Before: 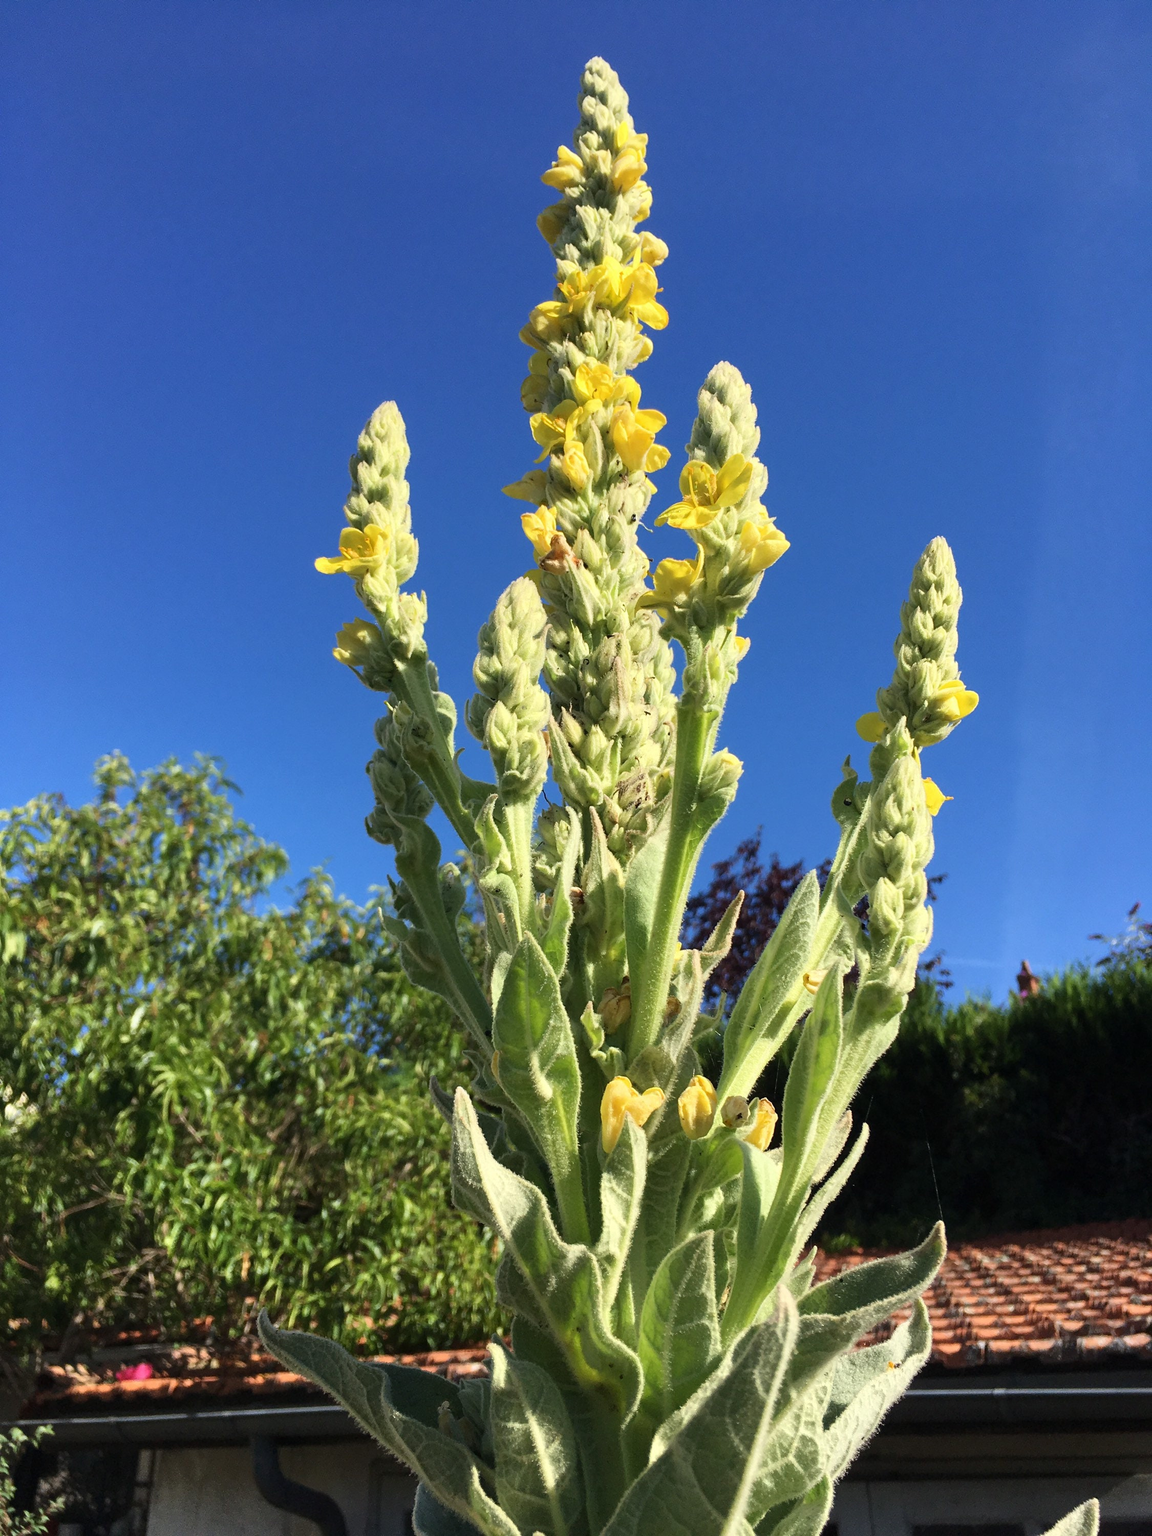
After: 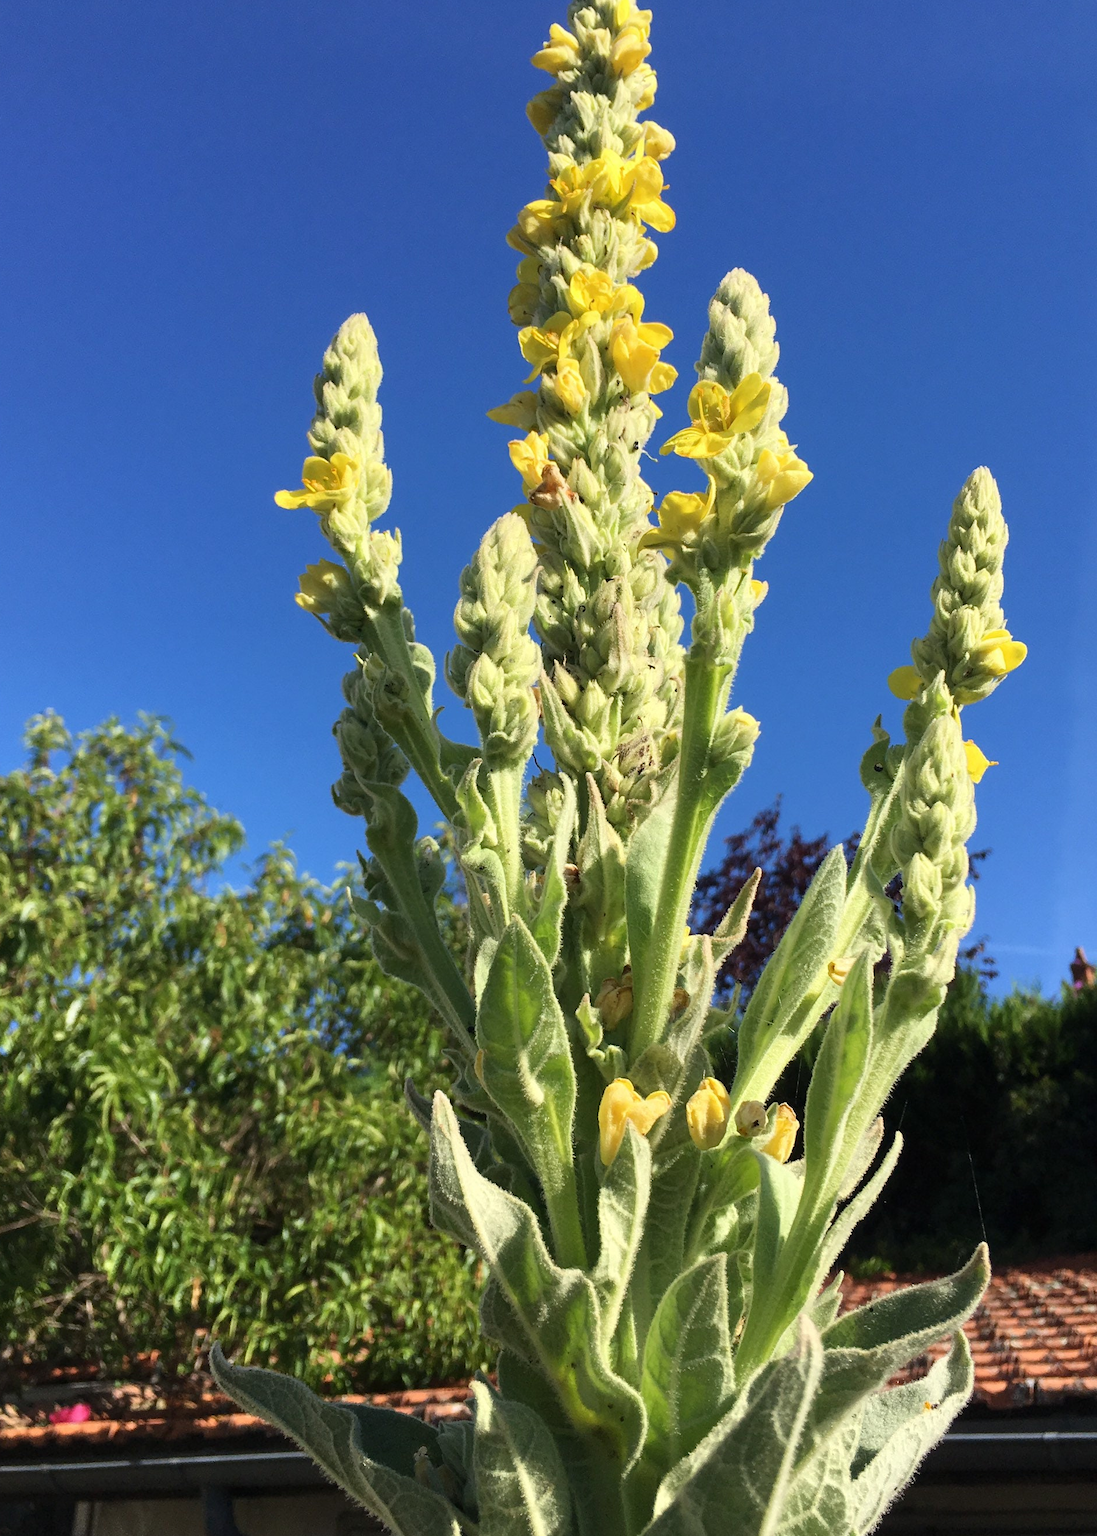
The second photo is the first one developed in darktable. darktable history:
crop: left 6.347%, top 8.149%, right 9.525%, bottom 3.608%
